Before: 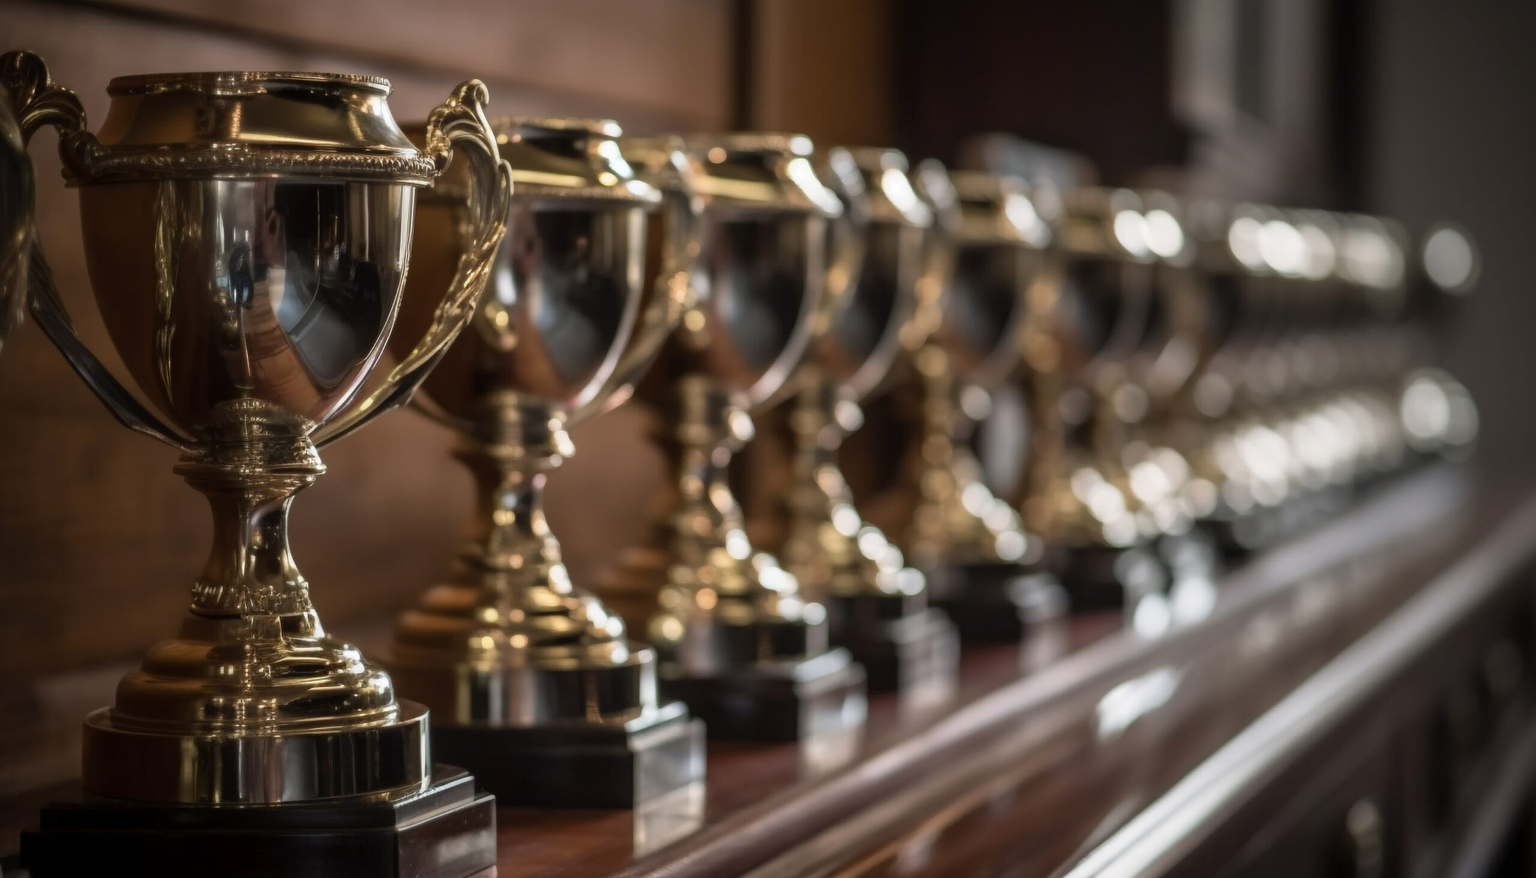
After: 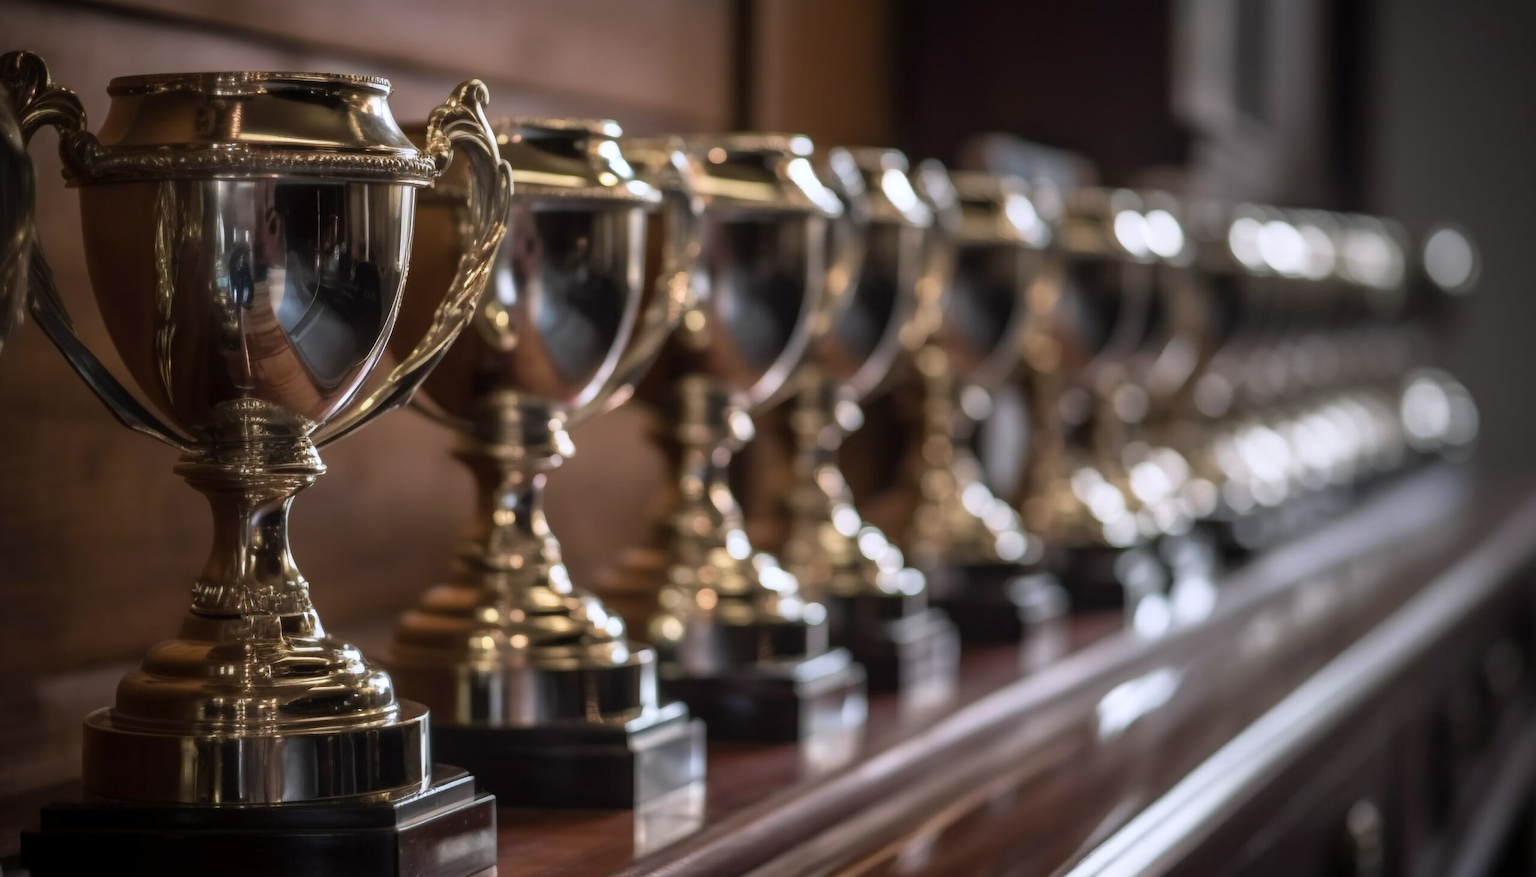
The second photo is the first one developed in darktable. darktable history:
levels: levels [0, 0.492, 0.984]
color calibration: illuminant as shot in camera, x 0.358, y 0.373, temperature 4628.91 K
